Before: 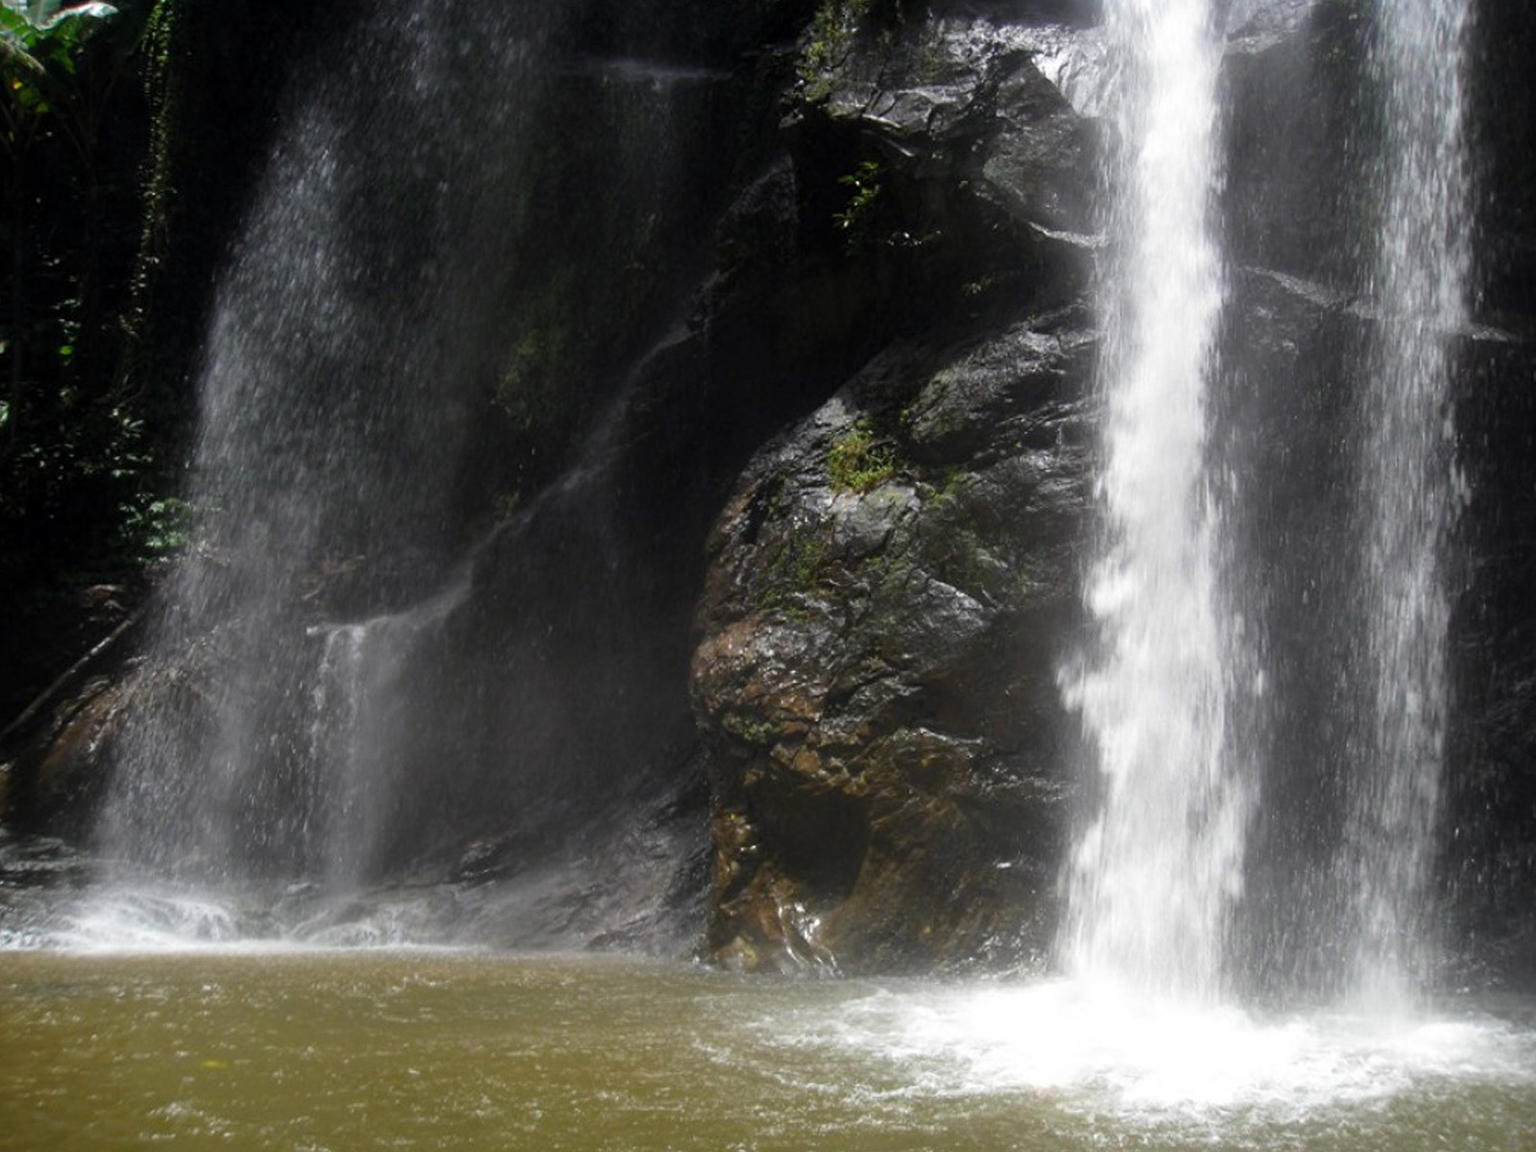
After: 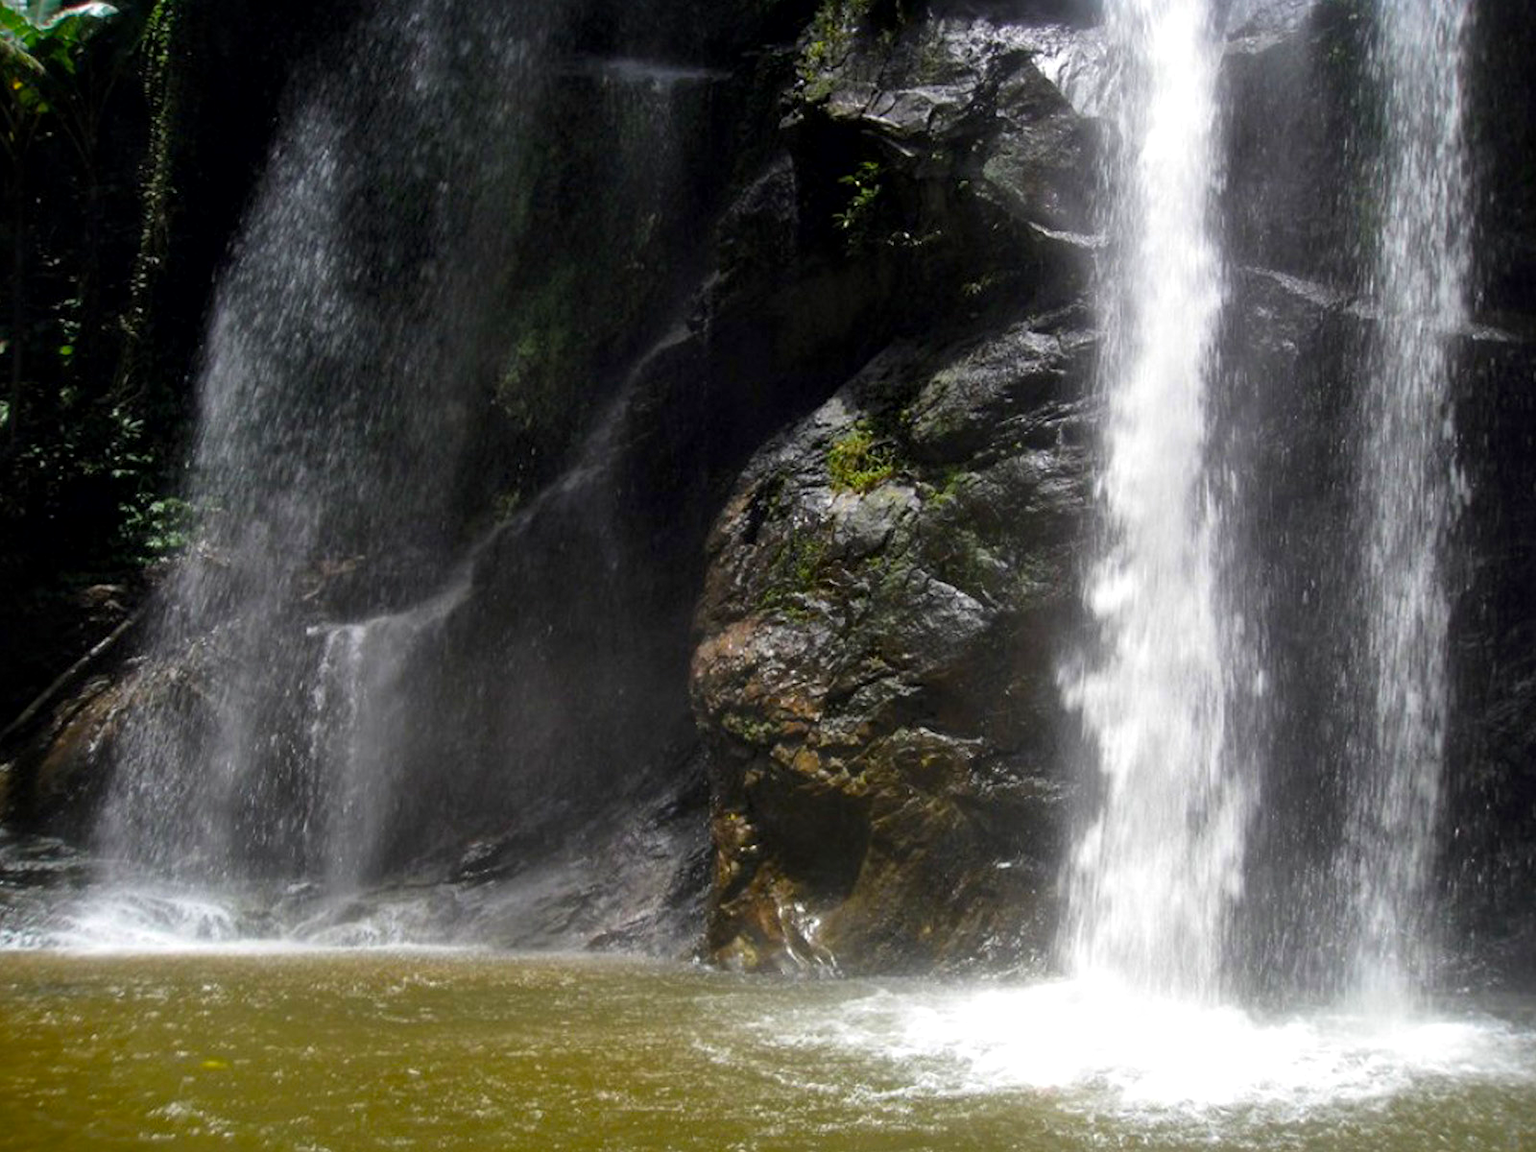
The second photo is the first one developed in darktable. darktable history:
color balance rgb: perceptual saturation grading › global saturation 25%, global vibrance 20%
local contrast: mode bilateral grid, contrast 20, coarseness 50, detail 150%, midtone range 0.2
